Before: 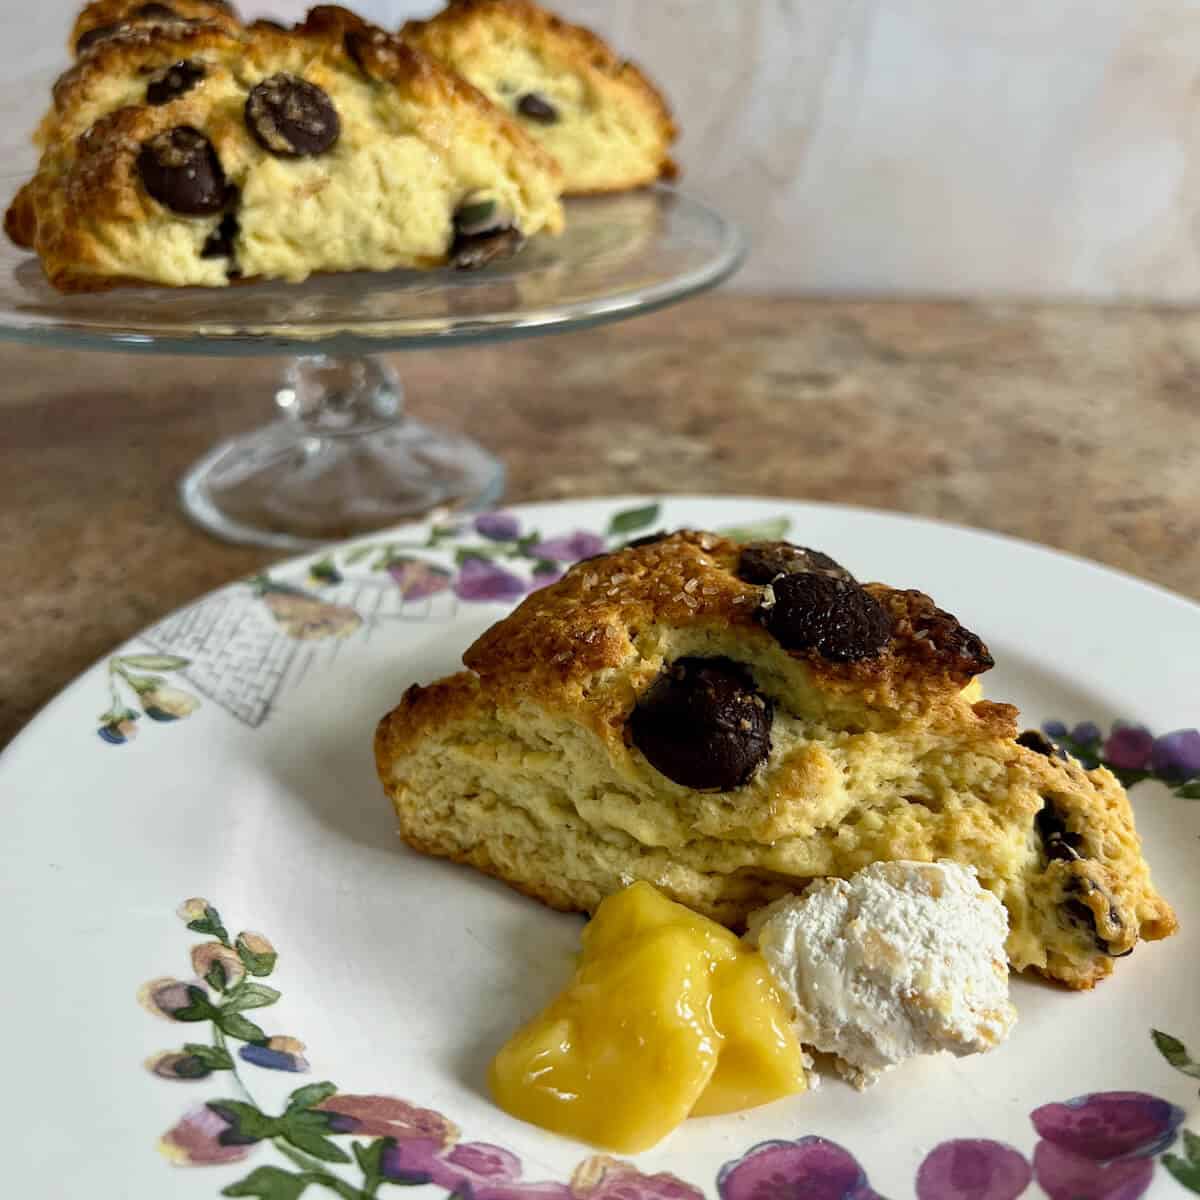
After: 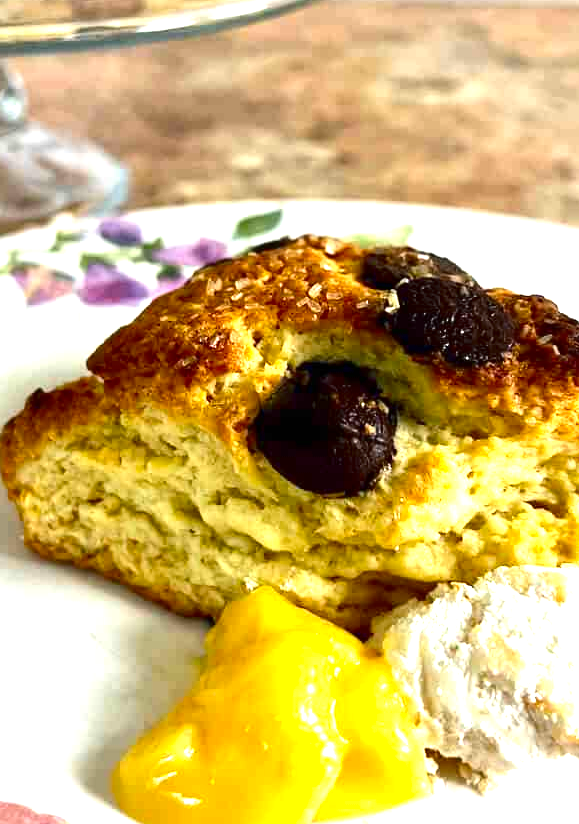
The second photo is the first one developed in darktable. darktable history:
exposure: black level correction 0, exposure 1.45 EV, compensate exposure bias true, compensate highlight preservation false
rgb levels: preserve colors max RGB
contrast brightness saturation: contrast 0.12, brightness -0.12, saturation 0.2
crop: left 31.379%, top 24.658%, right 20.326%, bottom 6.628%
